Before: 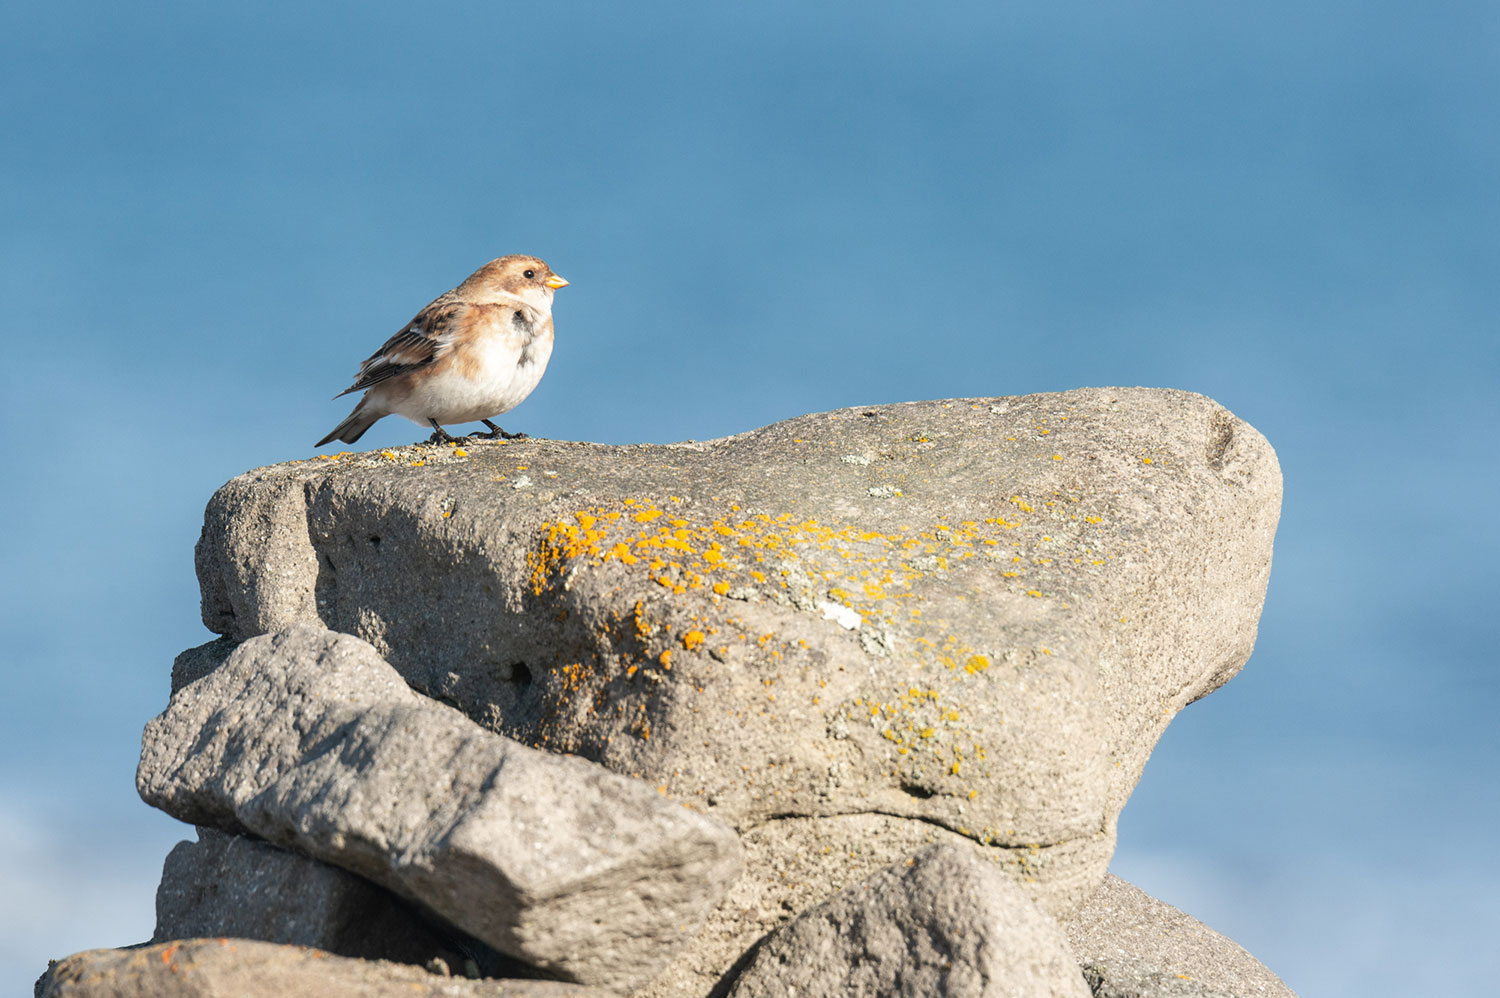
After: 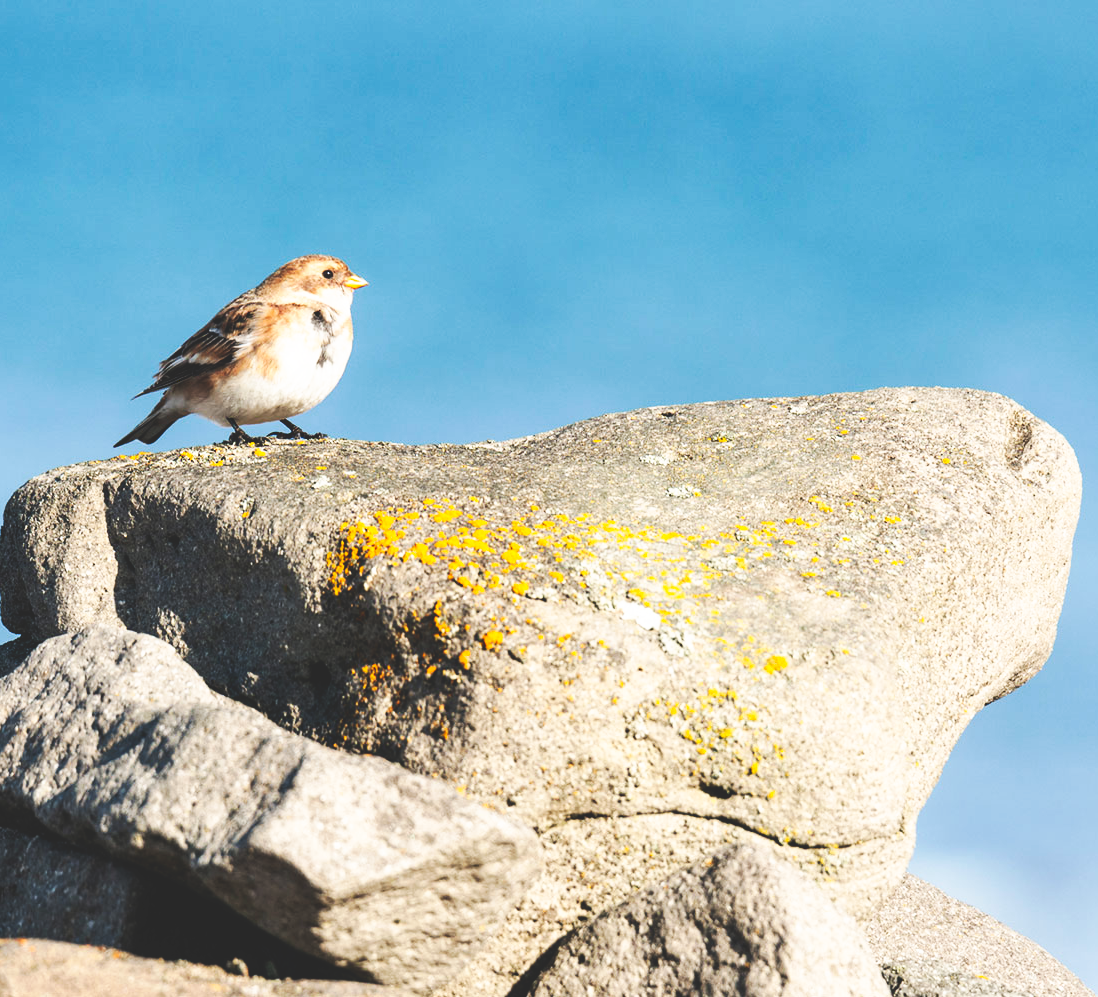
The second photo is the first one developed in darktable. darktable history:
crop: left 13.443%, right 13.31%
tone curve: curves: ch0 [(0, 0) (0.003, 0.156) (0.011, 0.156) (0.025, 0.161) (0.044, 0.161) (0.069, 0.161) (0.1, 0.166) (0.136, 0.168) (0.177, 0.179) (0.224, 0.202) (0.277, 0.241) (0.335, 0.296) (0.399, 0.378) (0.468, 0.484) (0.543, 0.604) (0.623, 0.728) (0.709, 0.822) (0.801, 0.918) (0.898, 0.98) (1, 1)], preserve colors none
